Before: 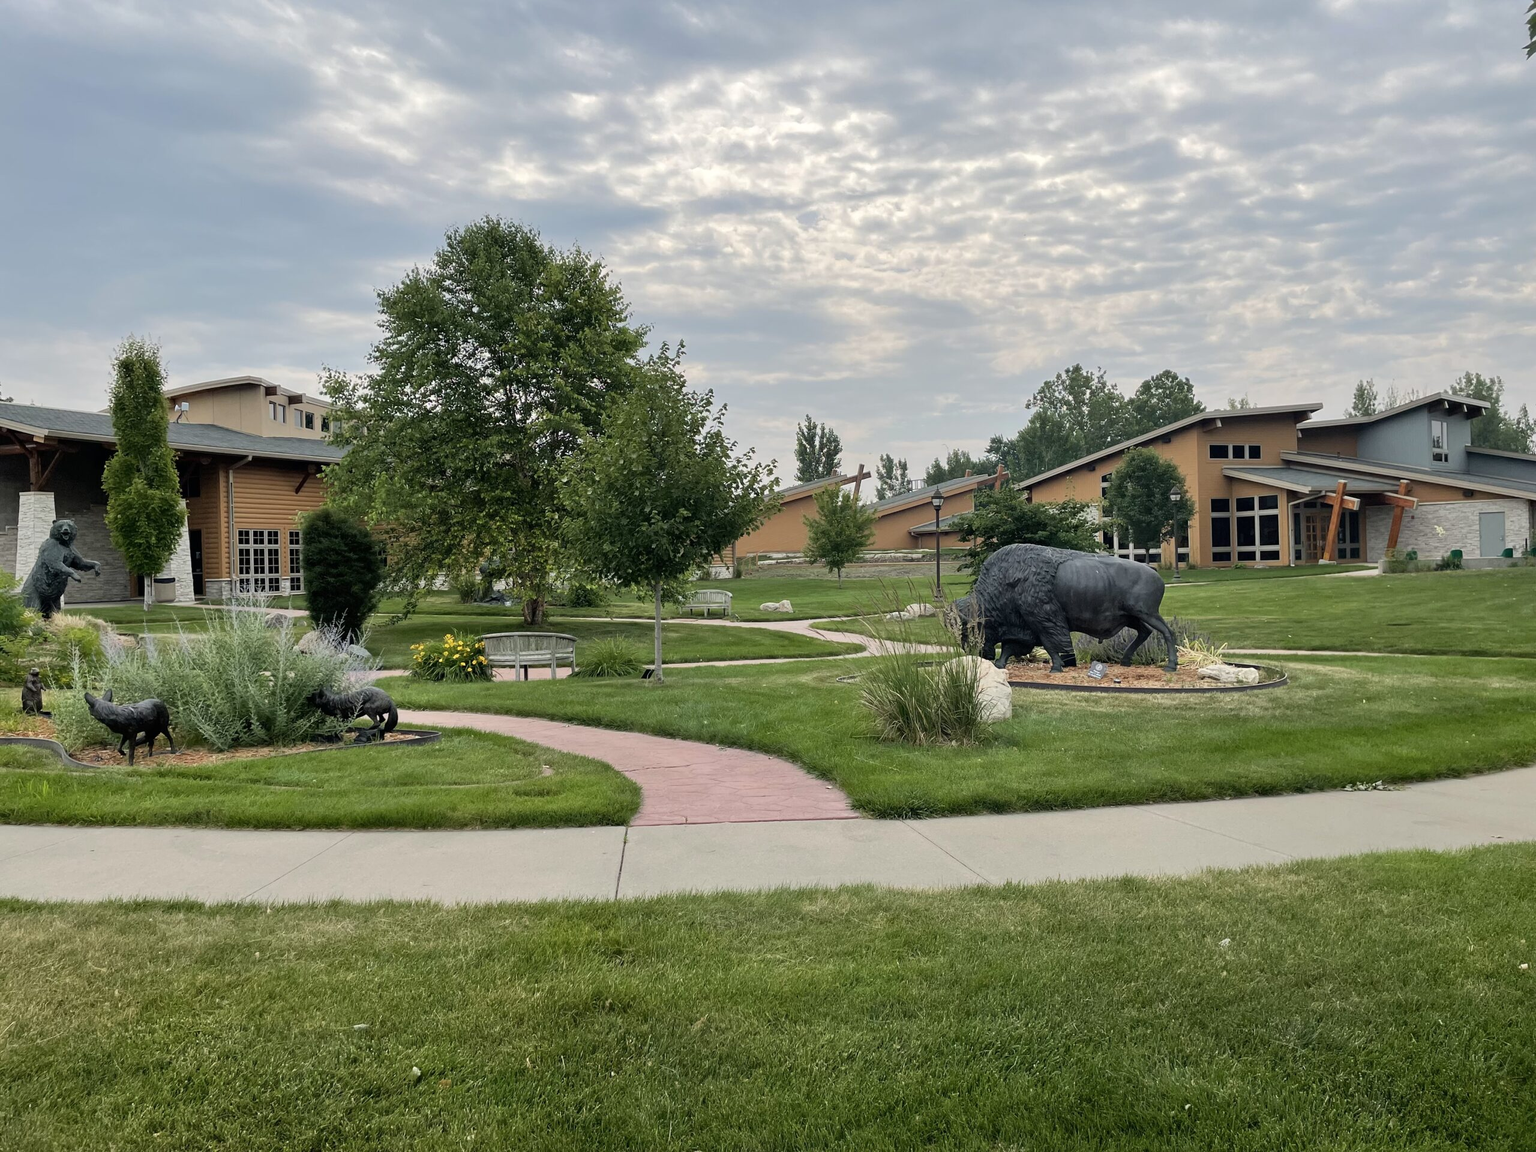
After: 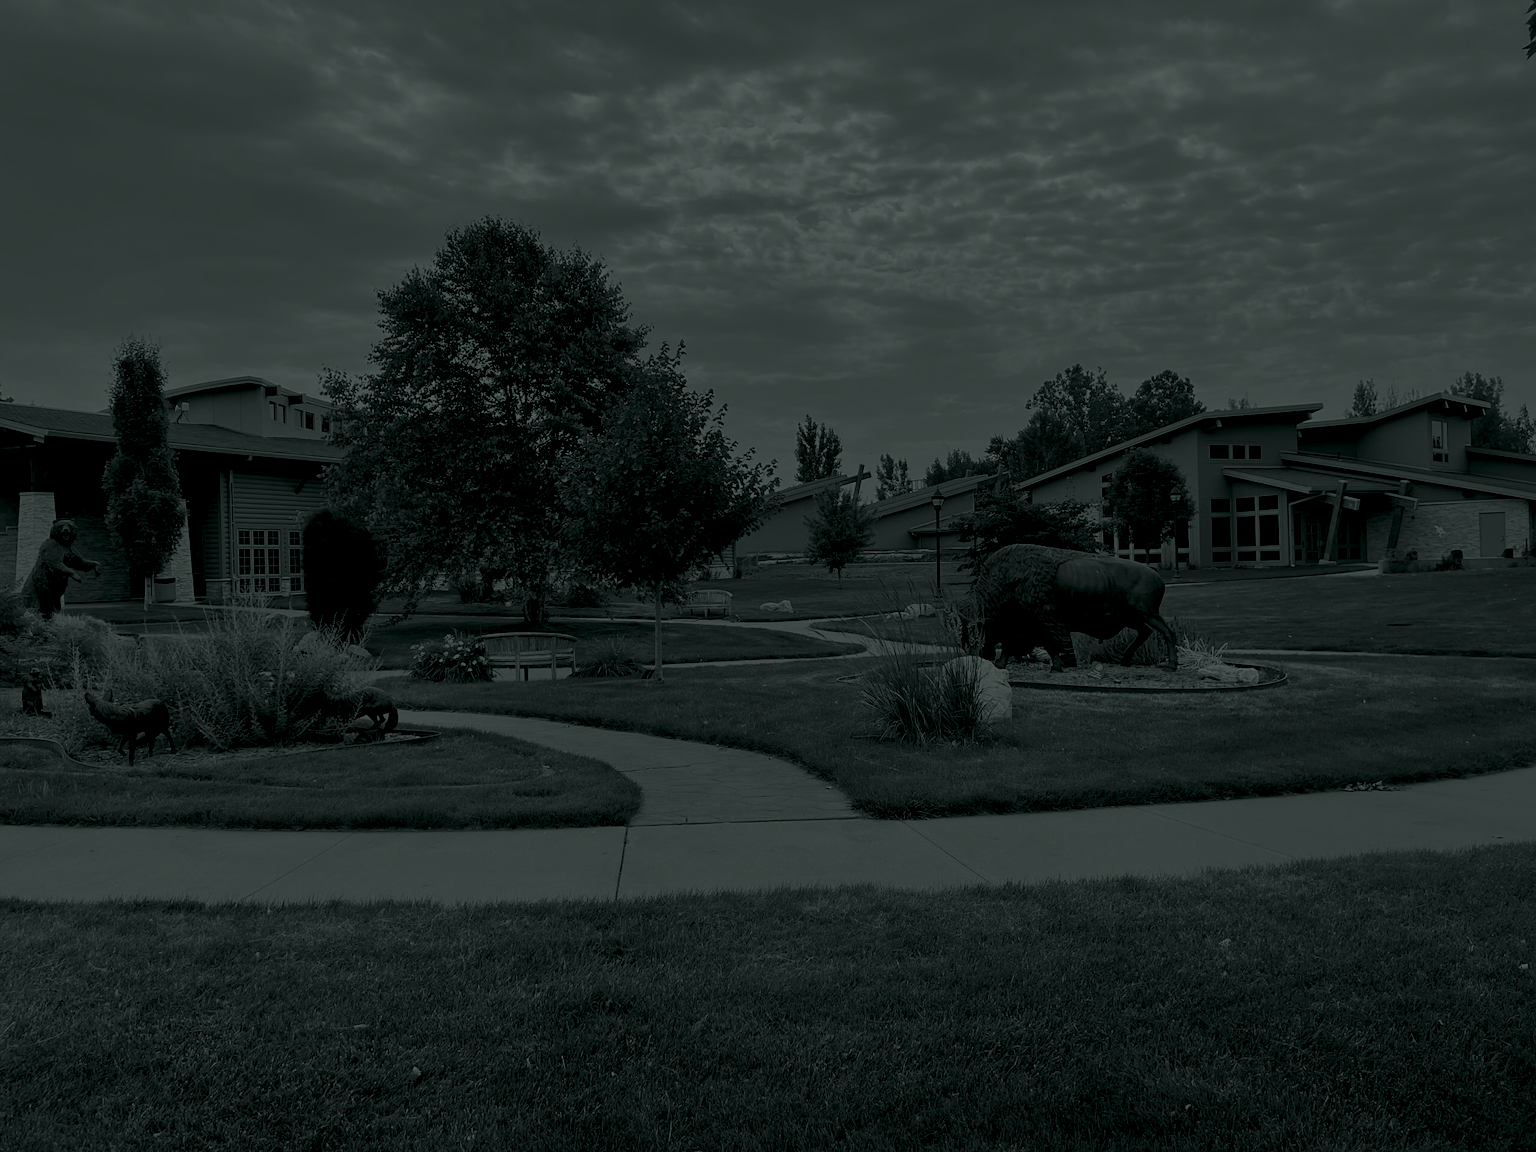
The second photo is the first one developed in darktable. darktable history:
sharpen: amount 0.2
colorize: hue 90°, saturation 19%, lightness 1.59%, version 1
color correction: highlights a* -0.95, highlights b* 4.5, shadows a* 3.55
